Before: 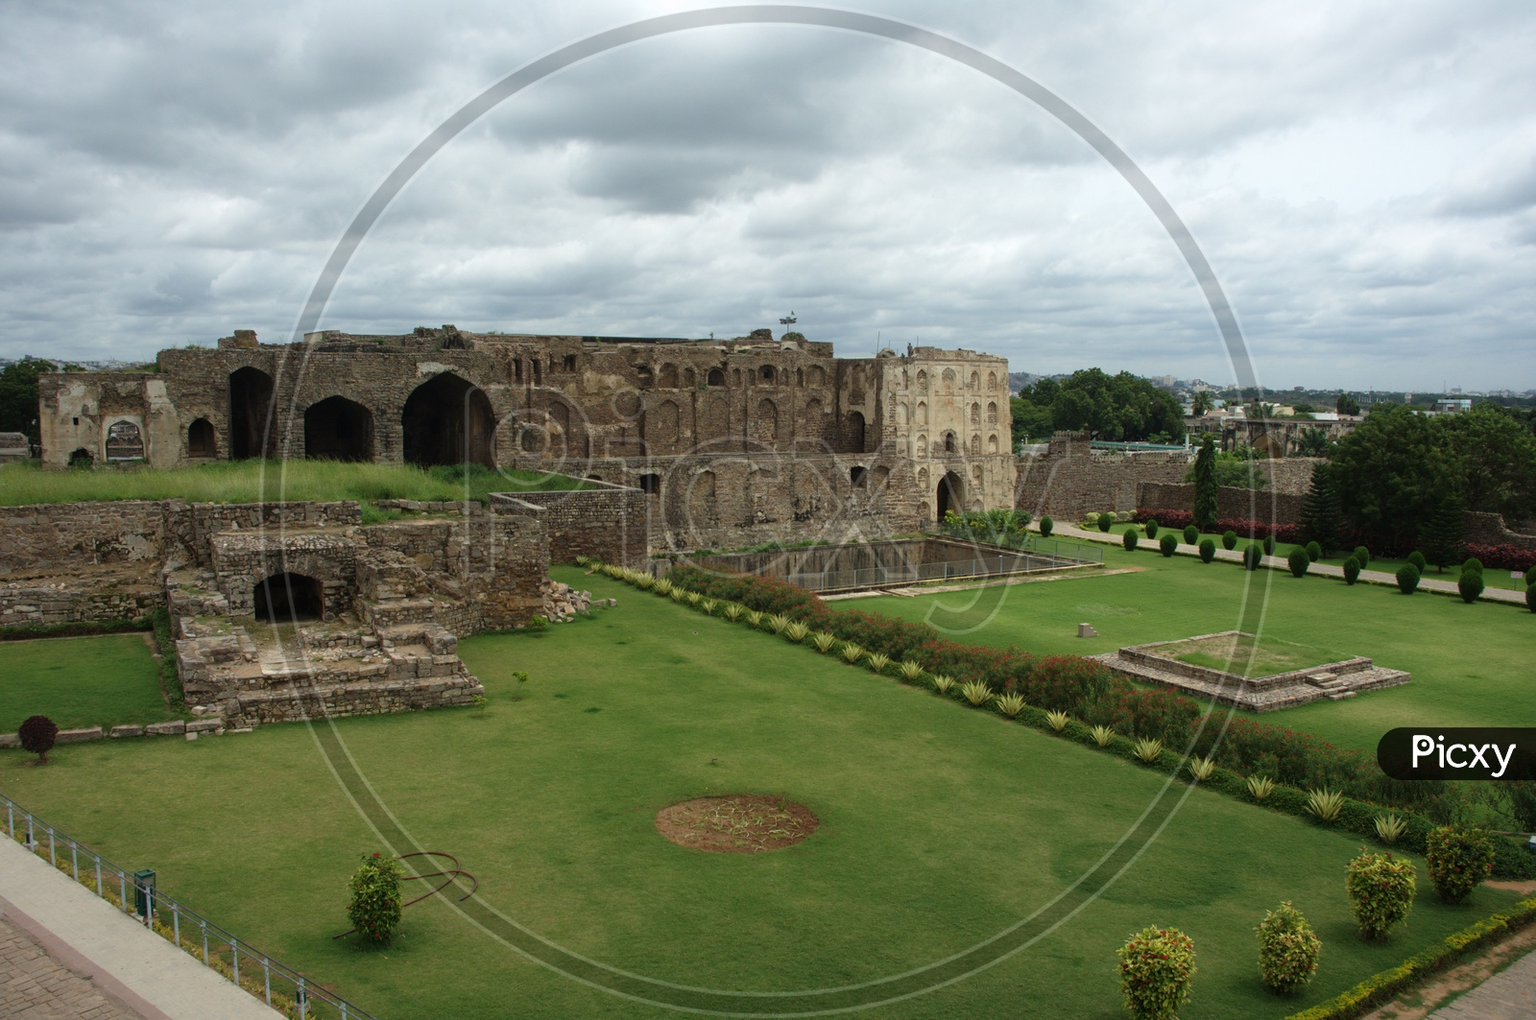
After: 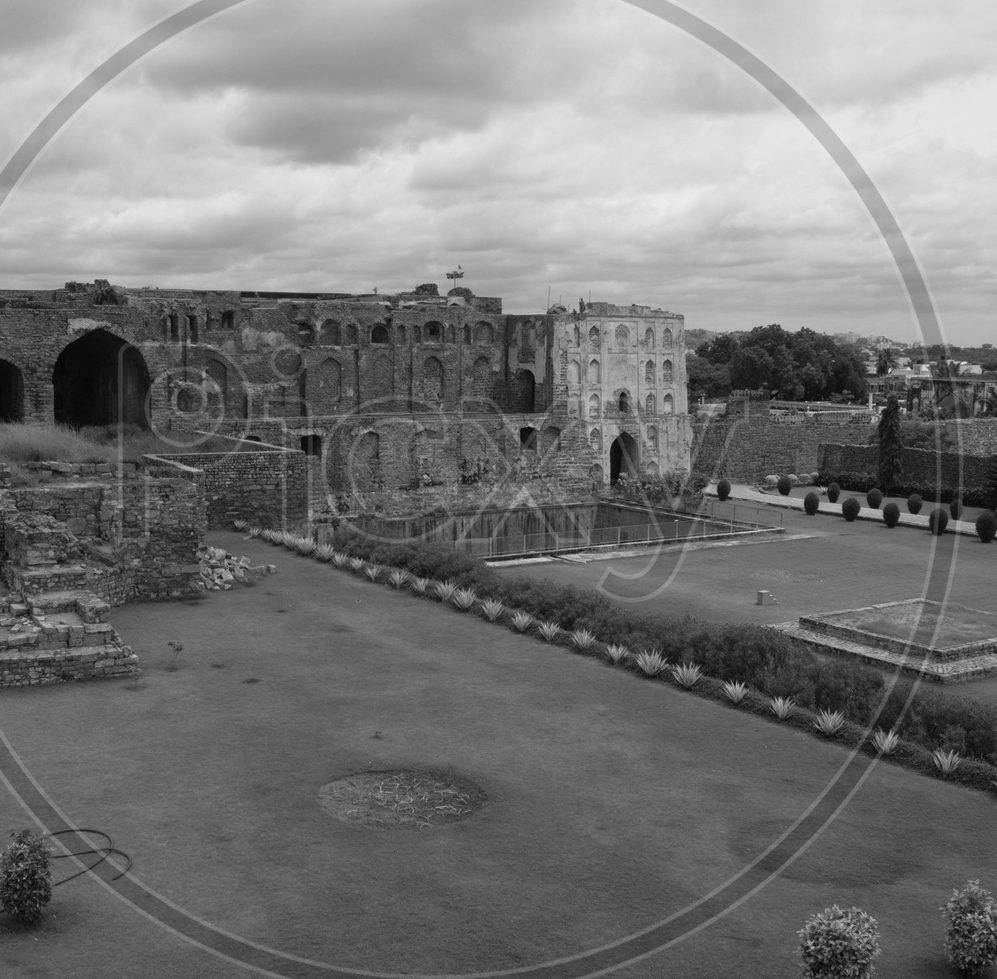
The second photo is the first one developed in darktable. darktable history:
color correction: highlights a* 15.46, highlights b* -20.56
crop and rotate: left 22.918%, top 5.629%, right 14.711%, bottom 2.247%
monochrome: a -11.7, b 1.62, size 0.5, highlights 0.38
